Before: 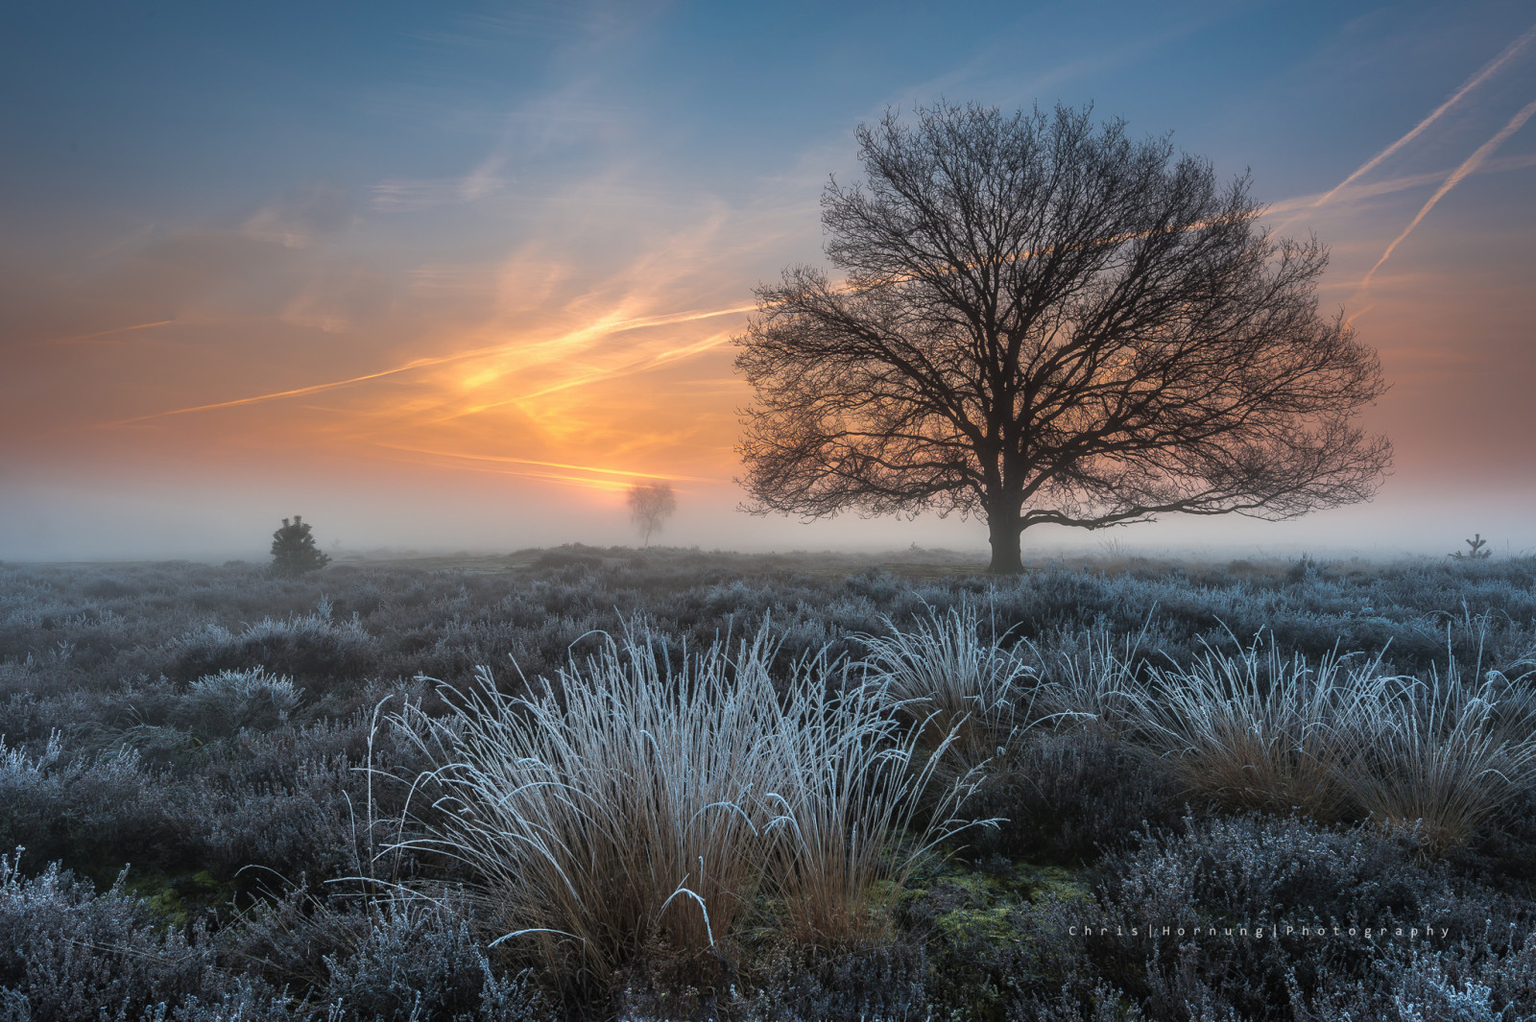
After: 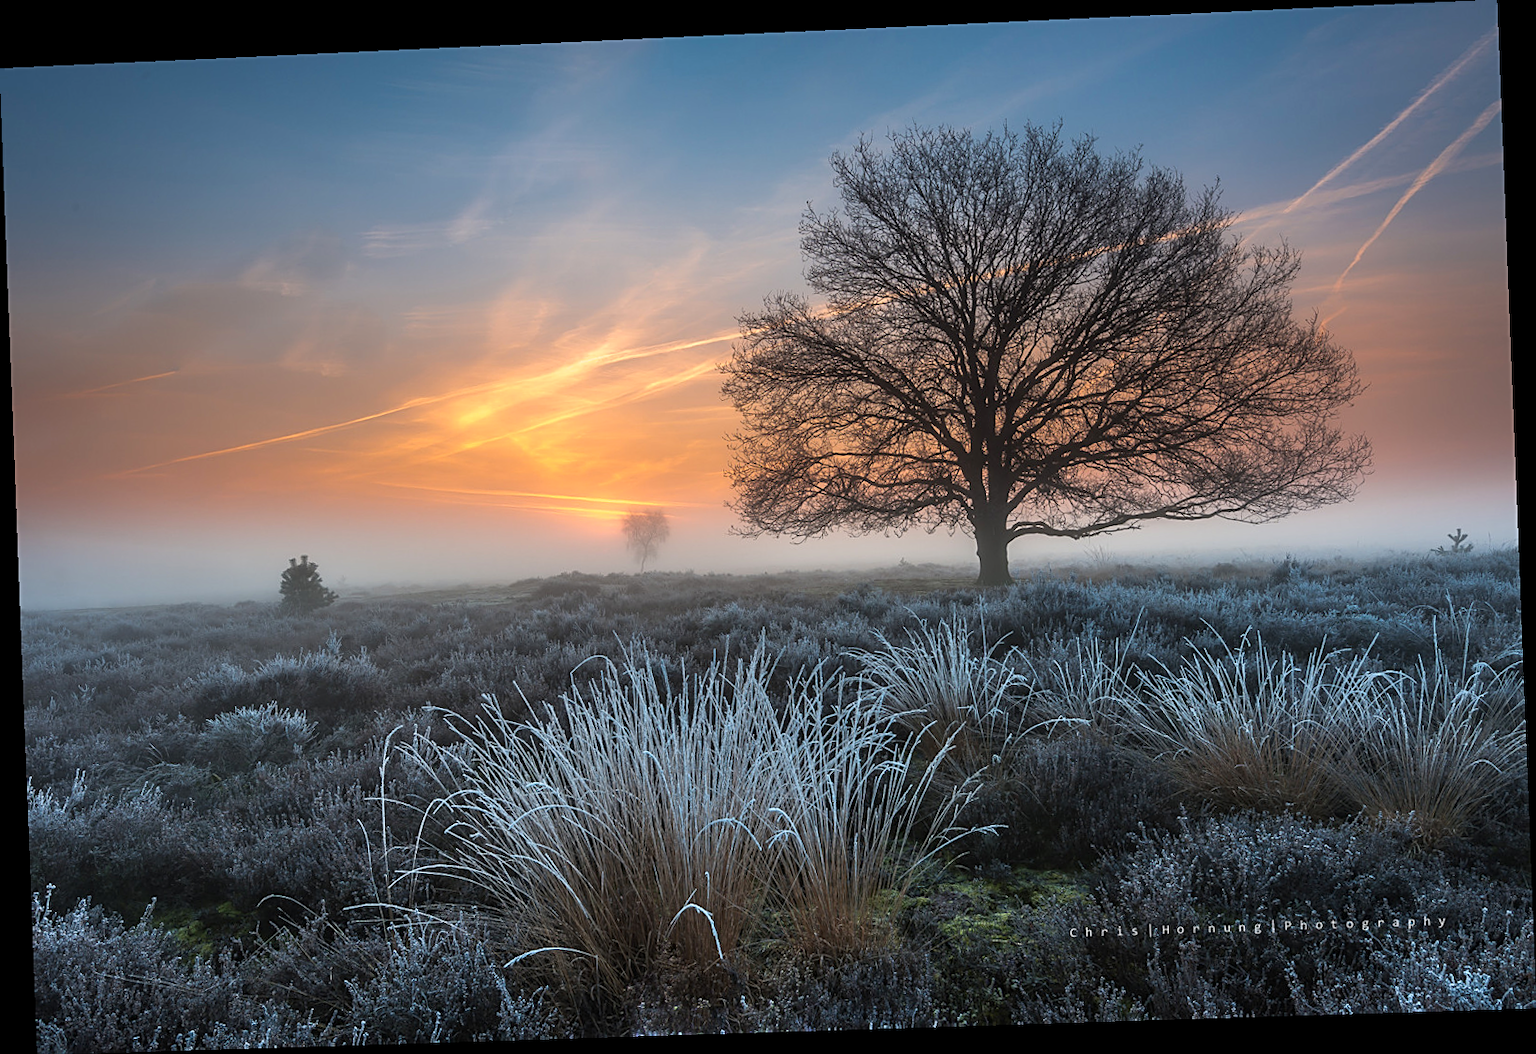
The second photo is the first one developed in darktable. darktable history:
sharpen: on, module defaults
contrast brightness saturation: contrast 0.1, brightness 0.03, saturation 0.09
rotate and perspective: rotation -2.22°, lens shift (horizontal) -0.022, automatic cropping off
